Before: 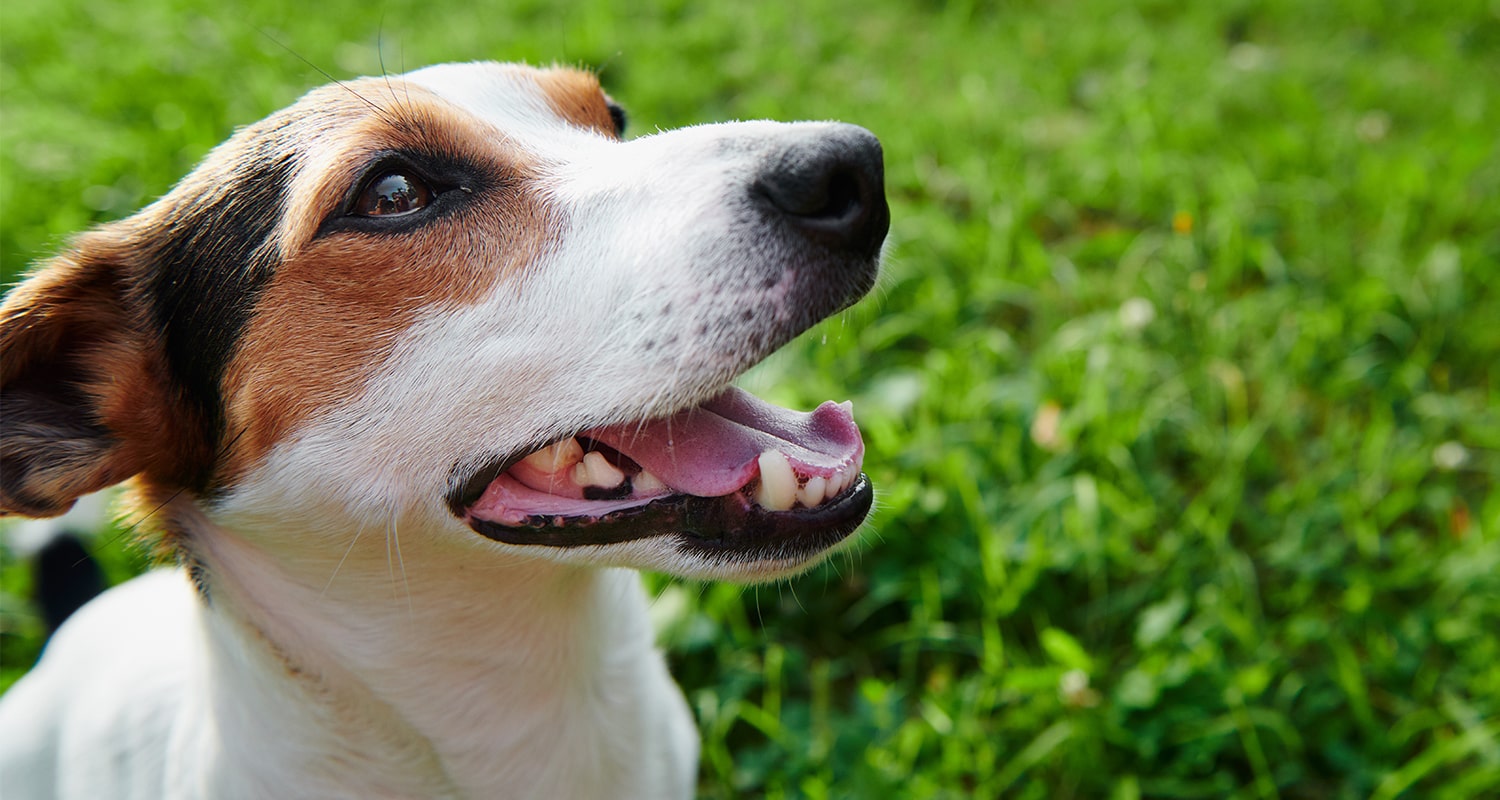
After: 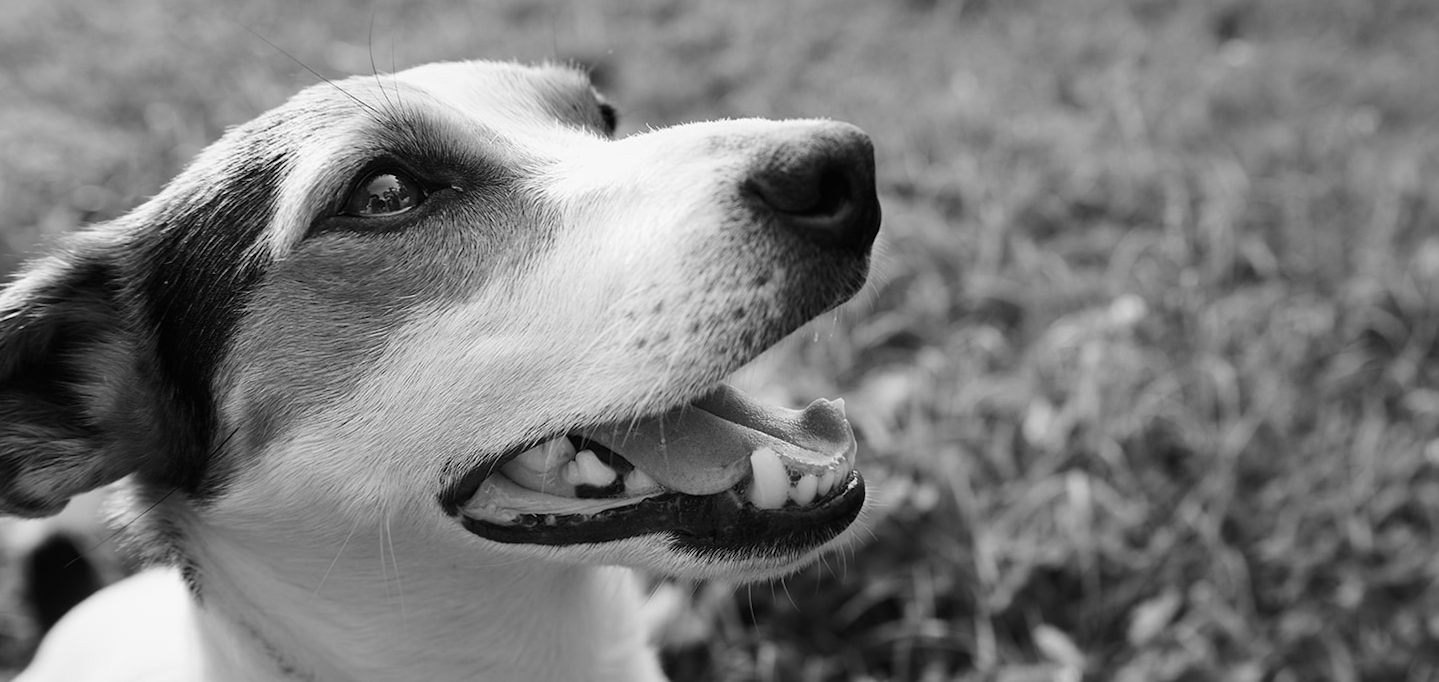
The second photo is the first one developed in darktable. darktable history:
monochrome: on, module defaults
crop and rotate: angle 0.2°, left 0.275%, right 3.127%, bottom 14.18%
